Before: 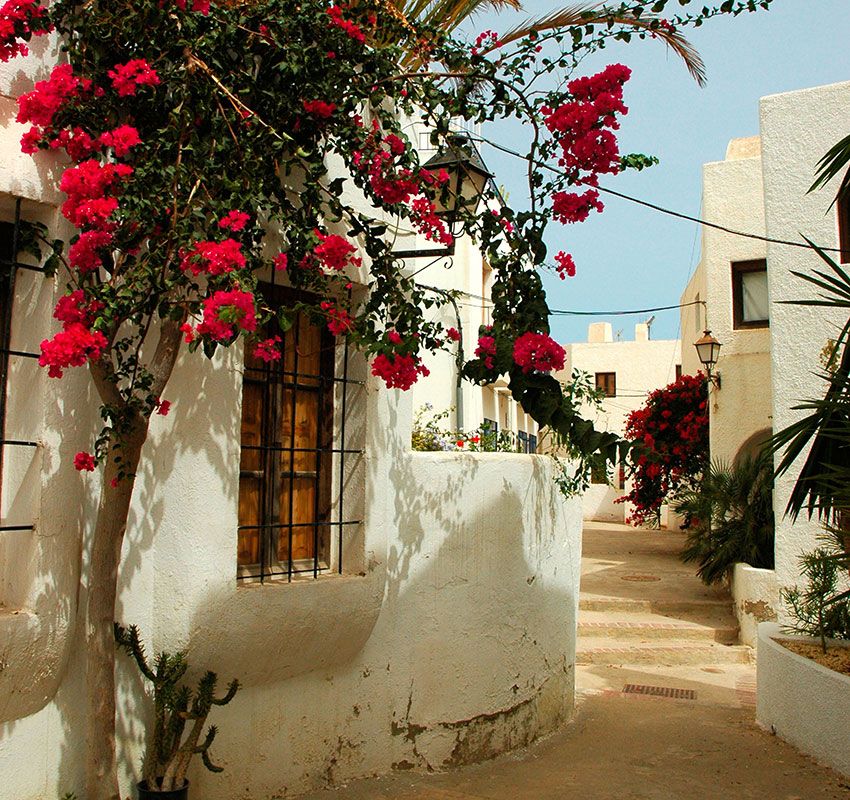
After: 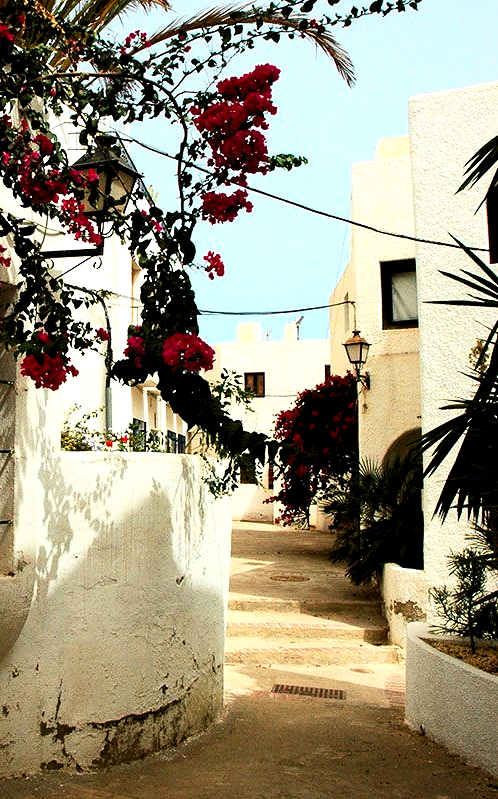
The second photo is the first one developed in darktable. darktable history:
crop: left 41.407%
levels: levels [0.062, 0.494, 0.925]
contrast brightness saturation: contrast 0.281
